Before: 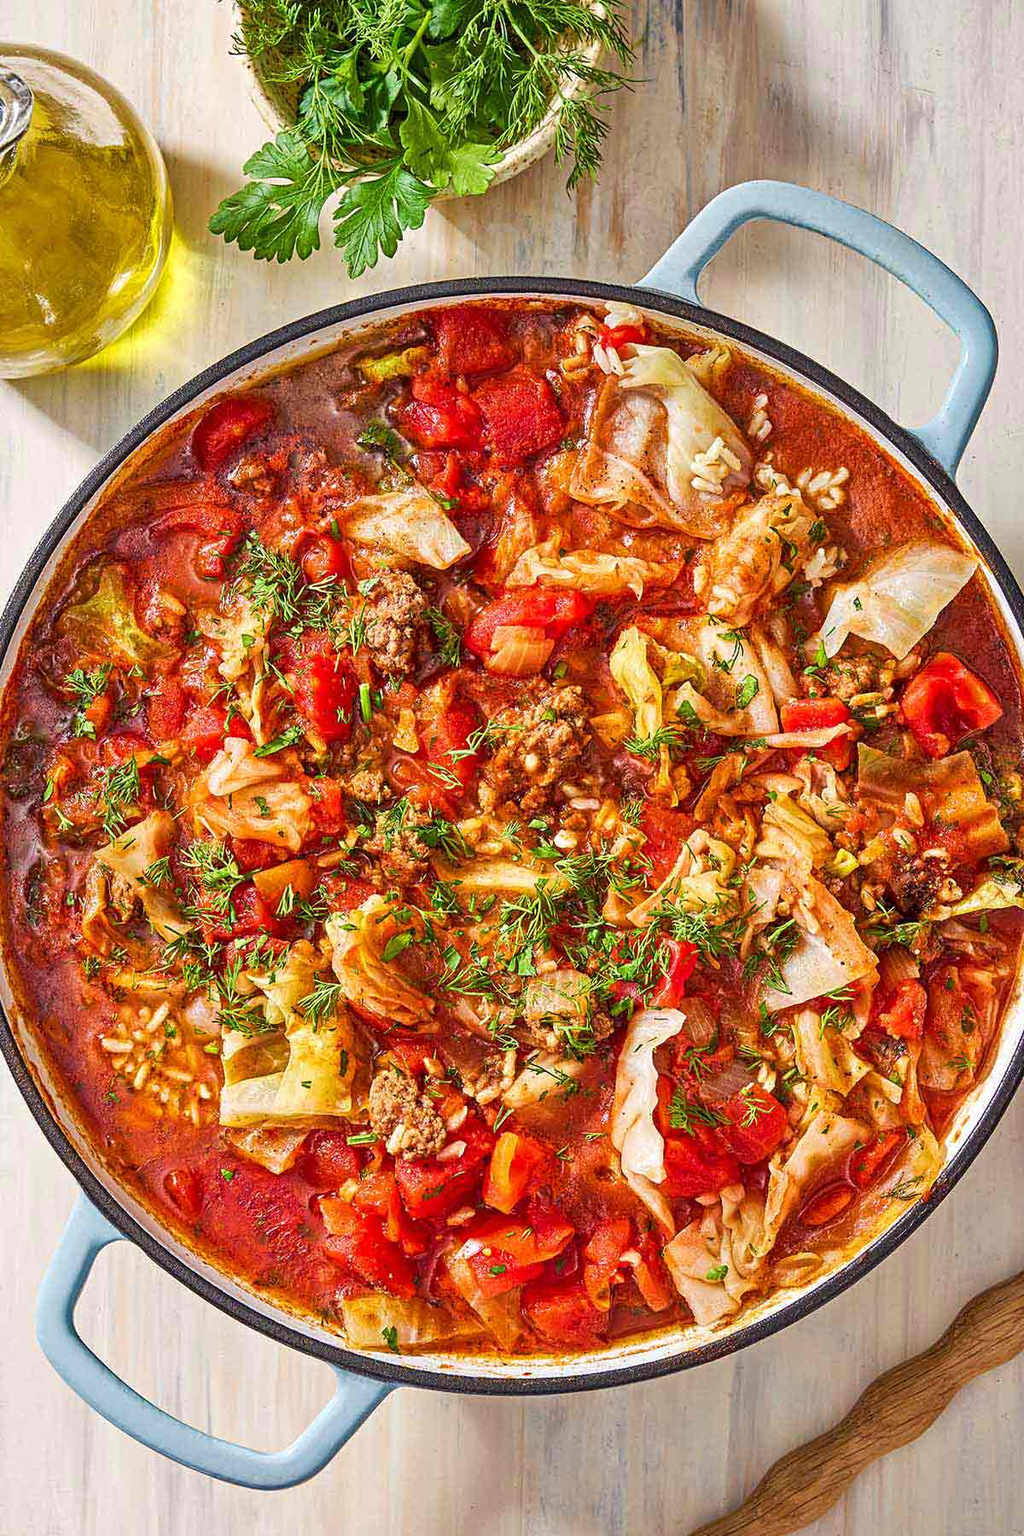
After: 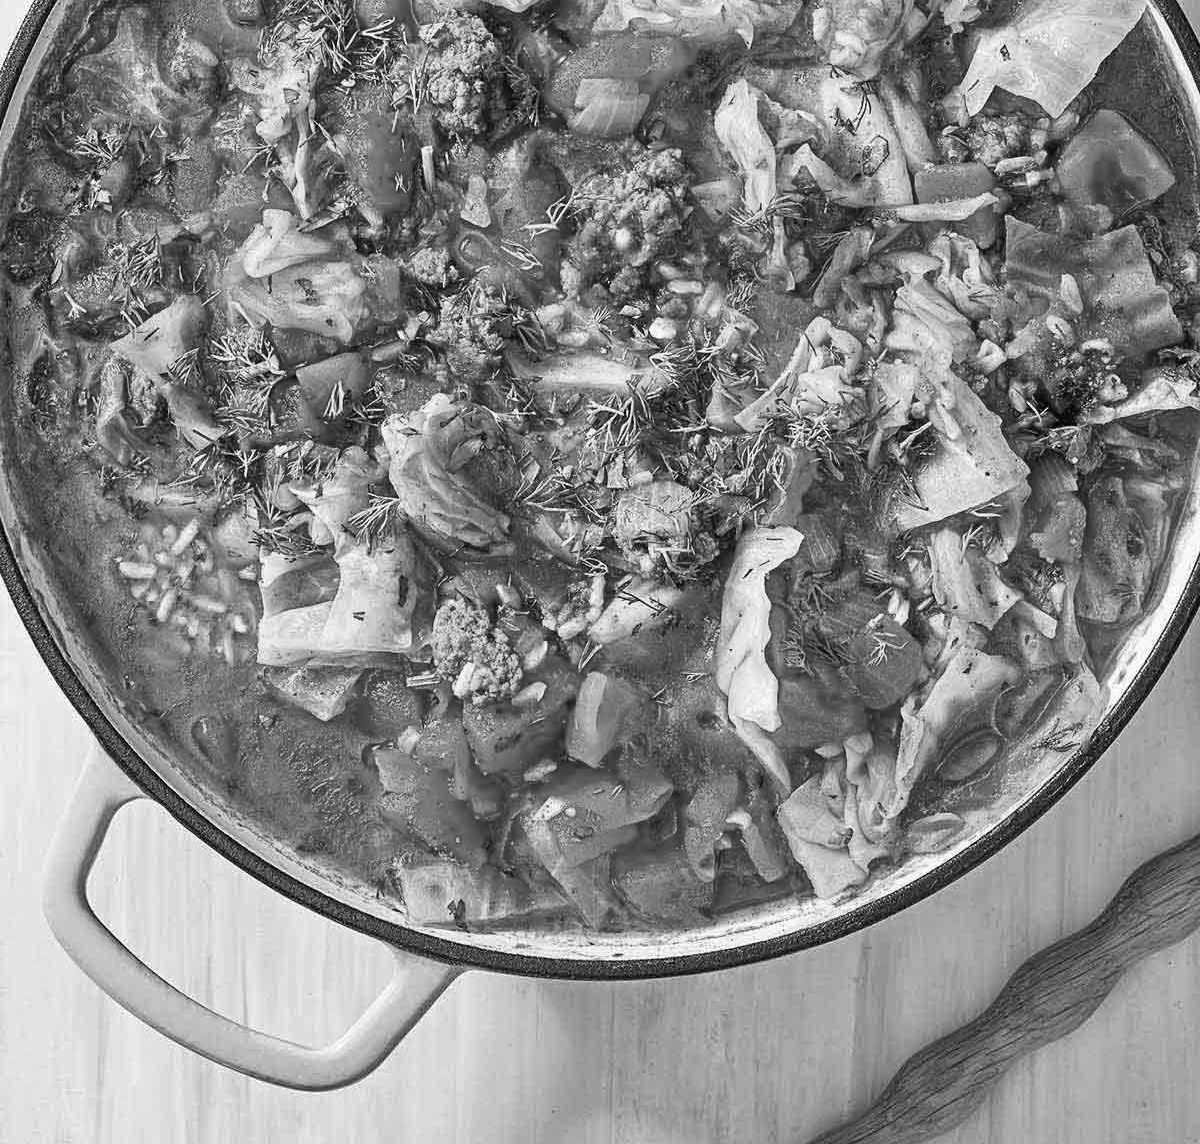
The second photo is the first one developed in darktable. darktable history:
crop and rotate: top 36.435%
monochrome: a -3.63, b -0.465
